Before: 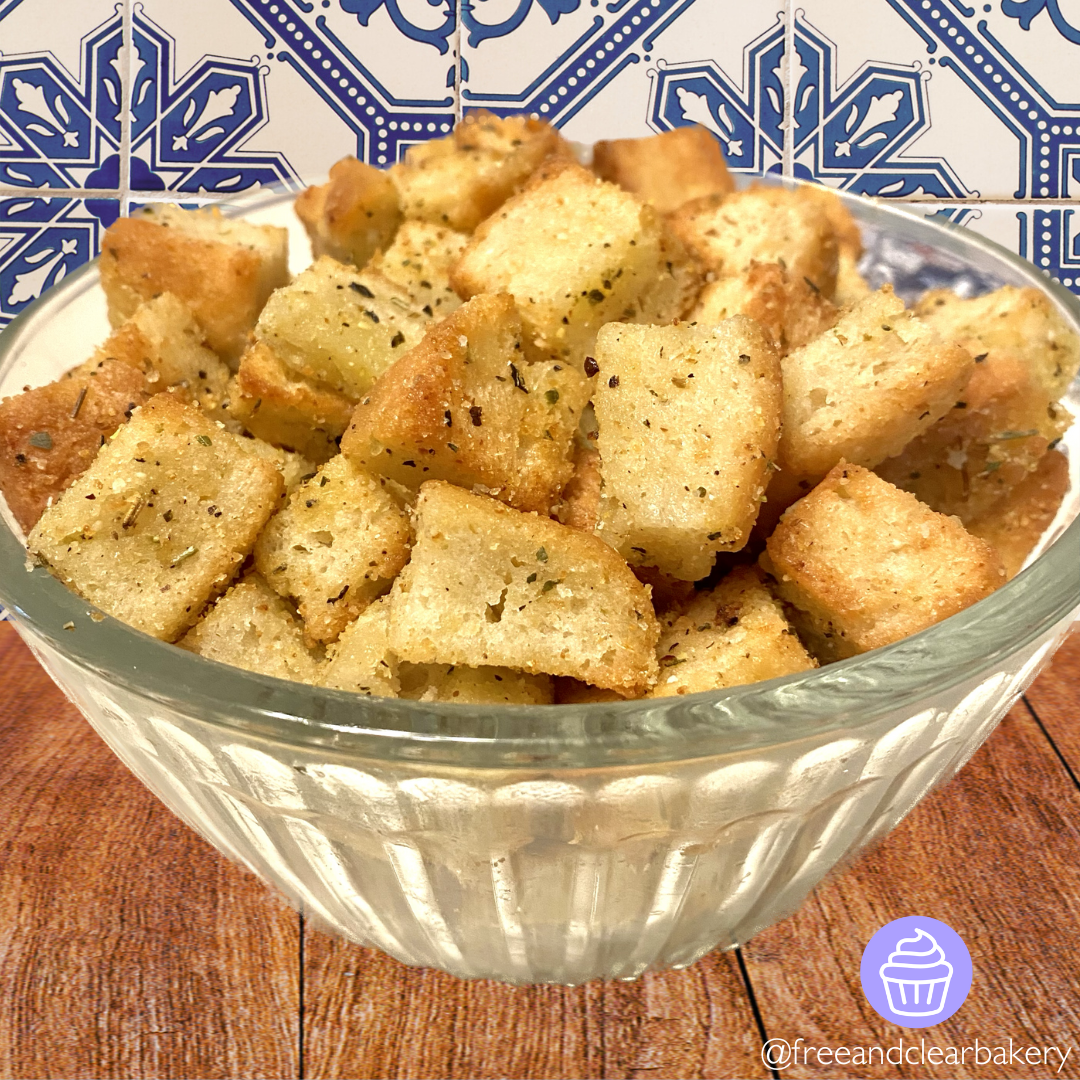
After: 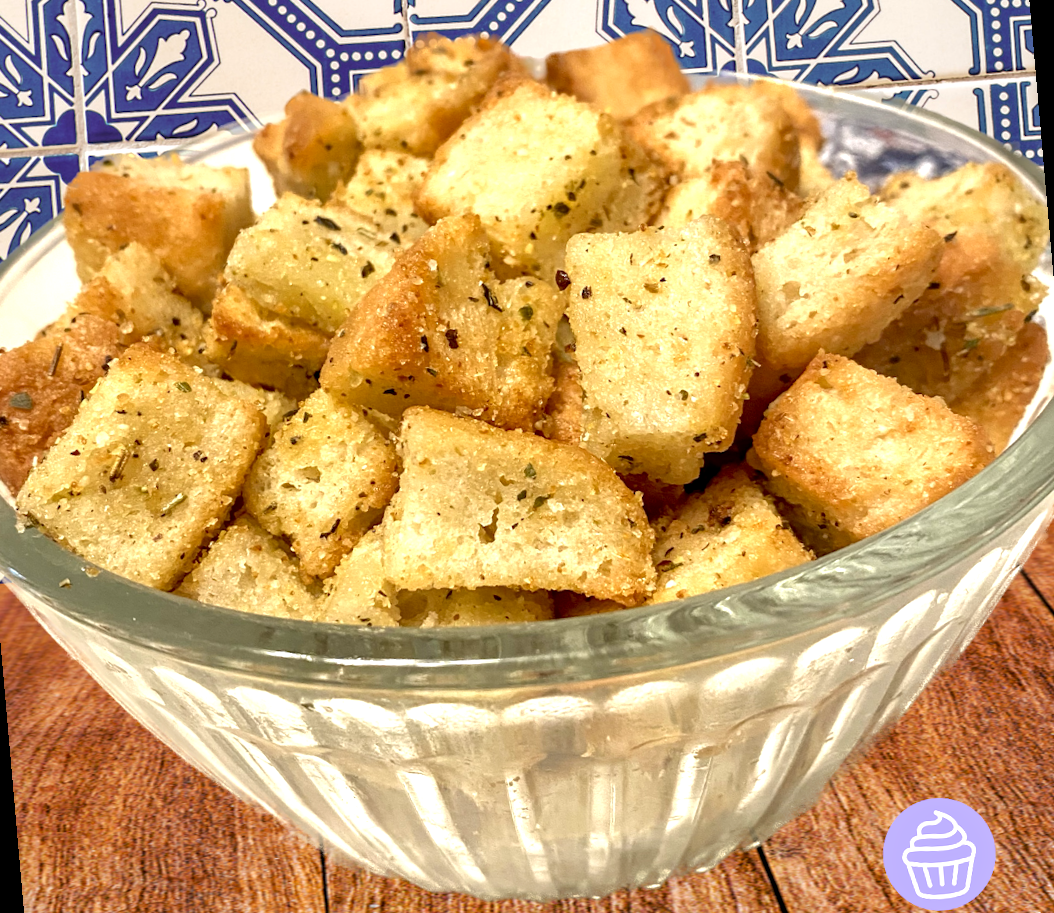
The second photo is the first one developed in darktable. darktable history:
local contrast: on, module defaults
rotate and perspective: rotation -5°, crop left 0.05, crop right 0.952, crop top 0.11, crop bottom 0.89
exposure: black level correction 0.005, exposure 0.286 EV, compensate highlight preservation false
